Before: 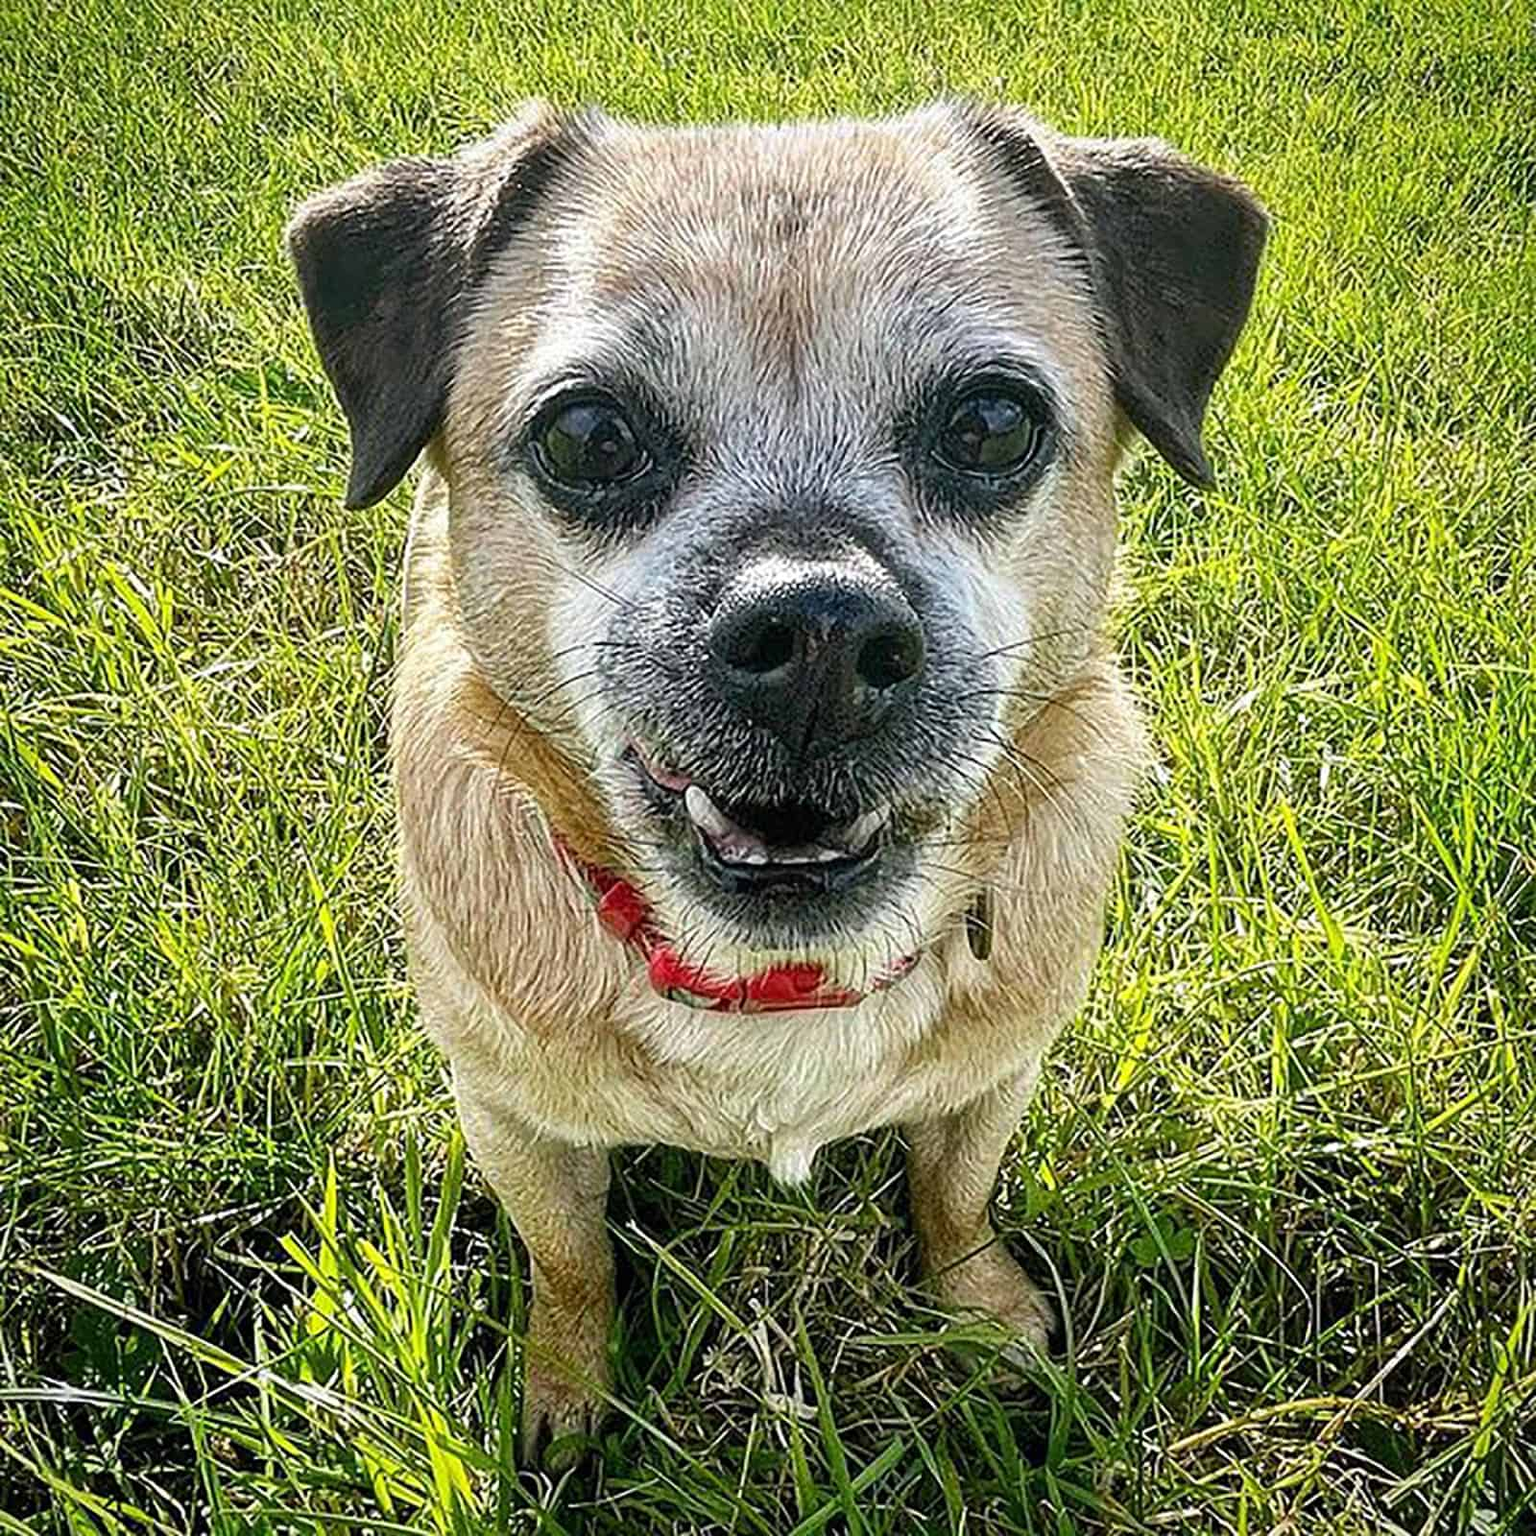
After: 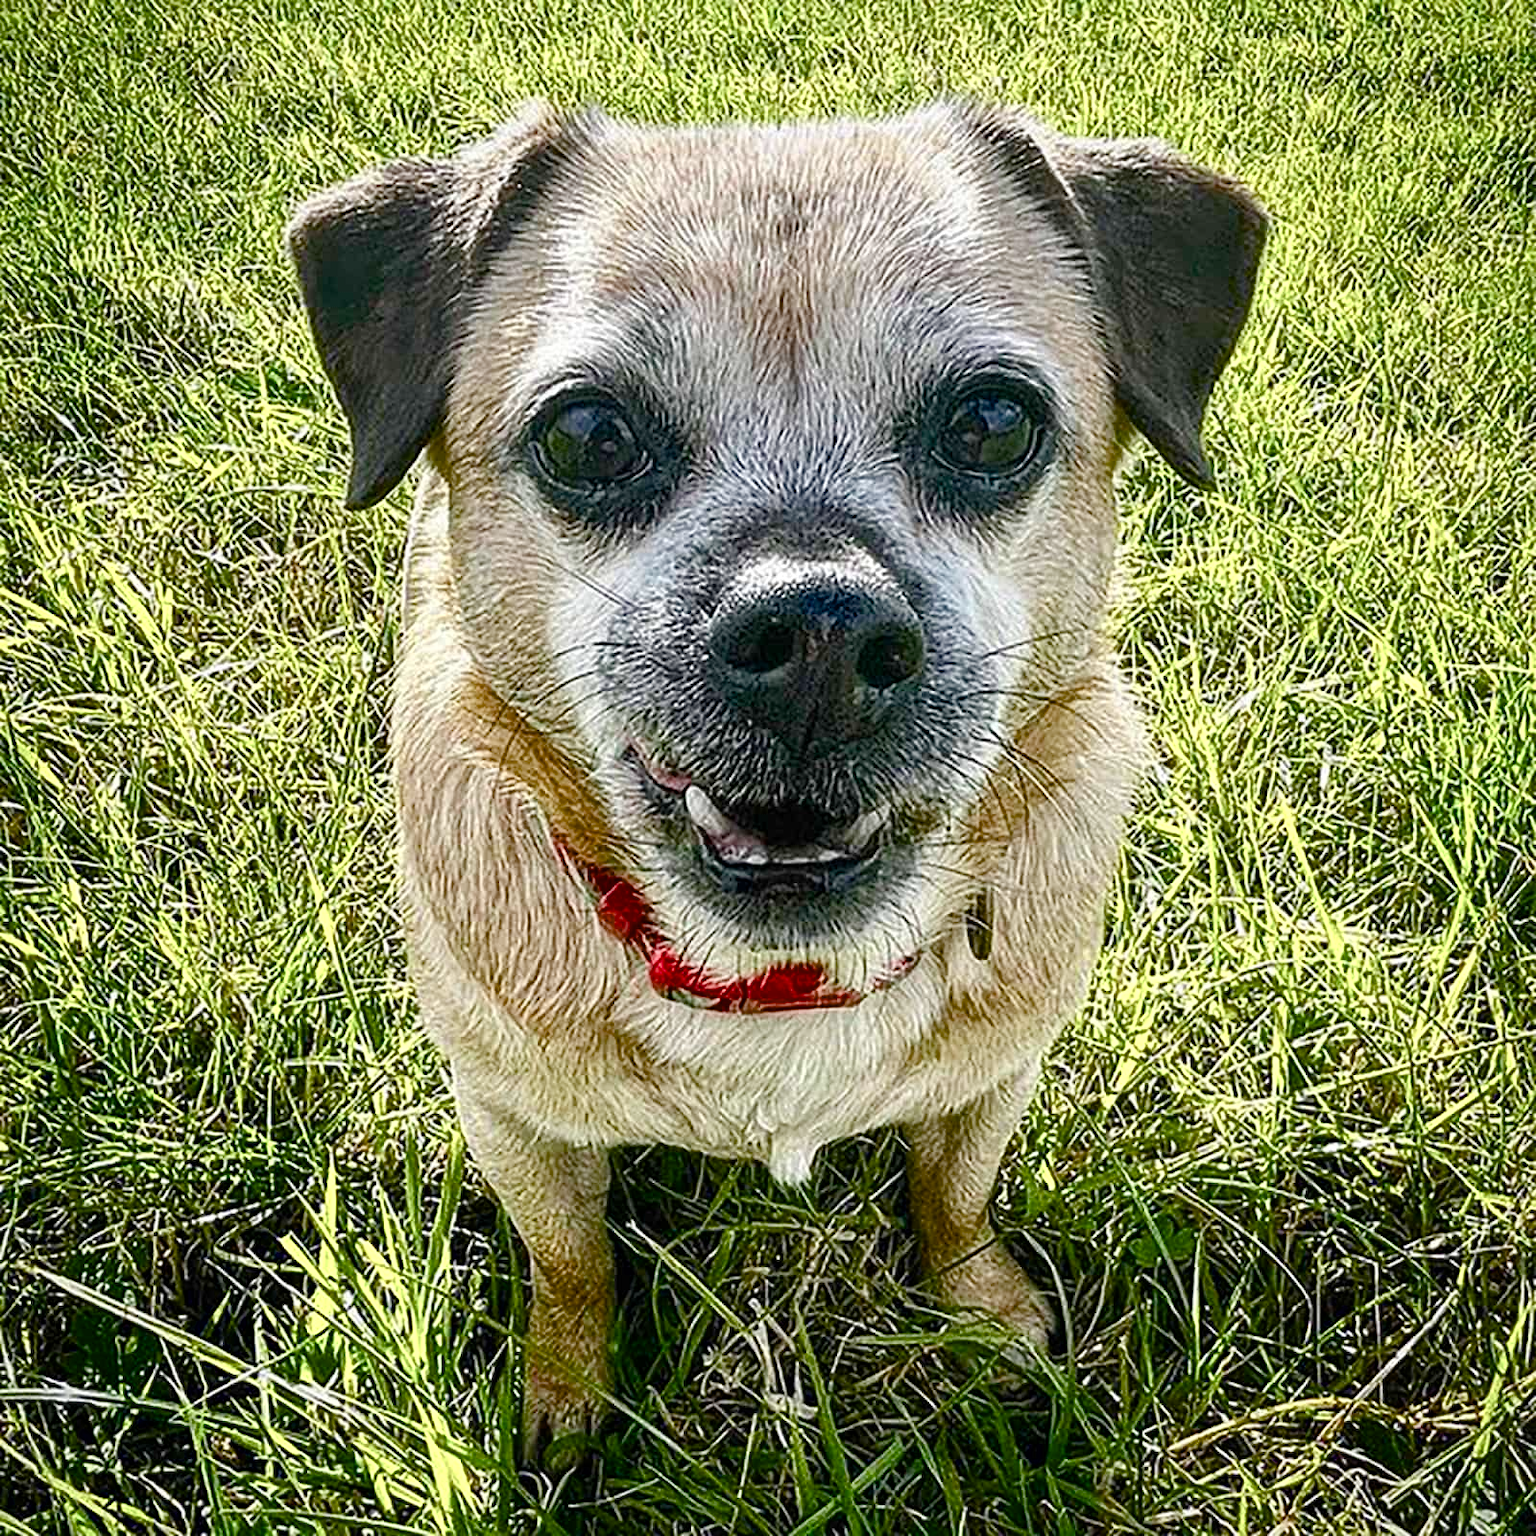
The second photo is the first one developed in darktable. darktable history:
color balance rgb: power › hue 74.55°, perceptual saturation grading › global saturation 20%, perceptual saturation grading › highlights -50.033%, perceptual saturation grading › shadows 30.418%, global vibrance 15.789%, saturation formula JzAzBz (2021)
